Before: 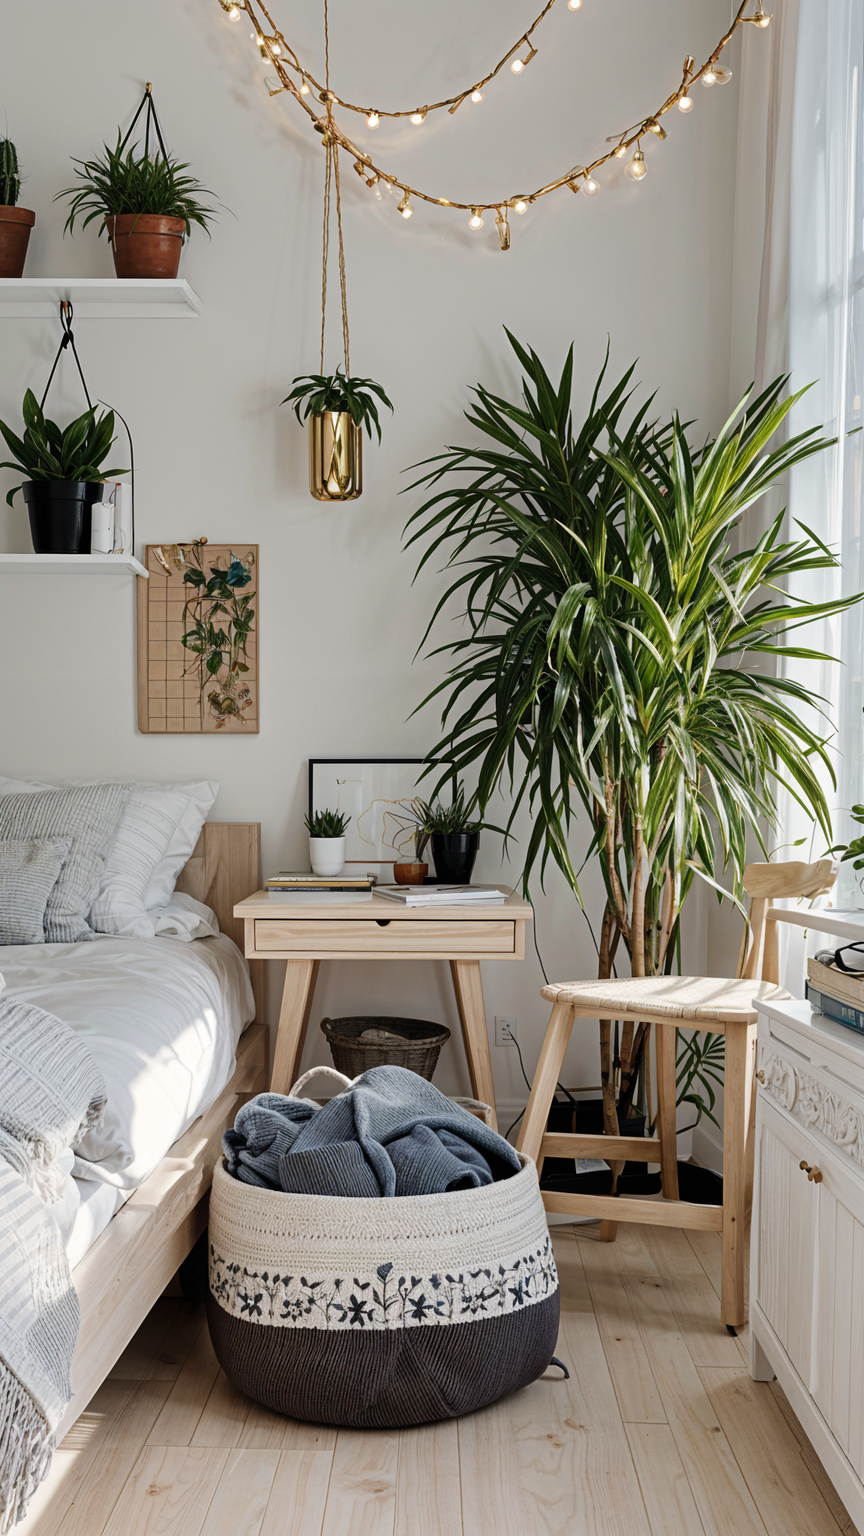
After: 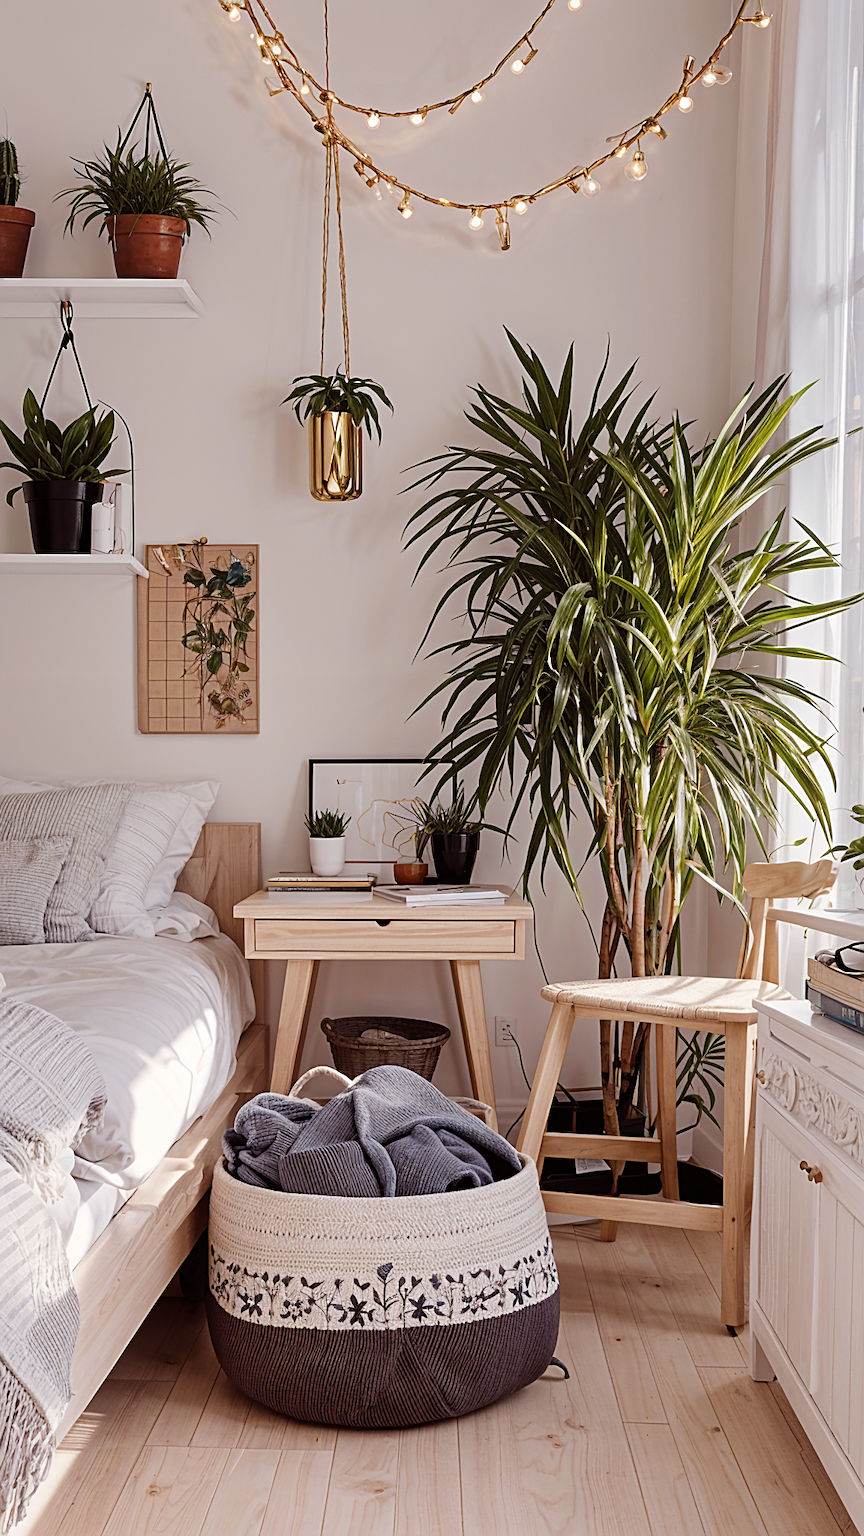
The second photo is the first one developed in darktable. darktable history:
rgb levels: mode RGB, independent channels, levels [[0, 0.474, 1], [0, 0.5, 1], [0, 0.5, 1]]
sharpen: amount 0.55
